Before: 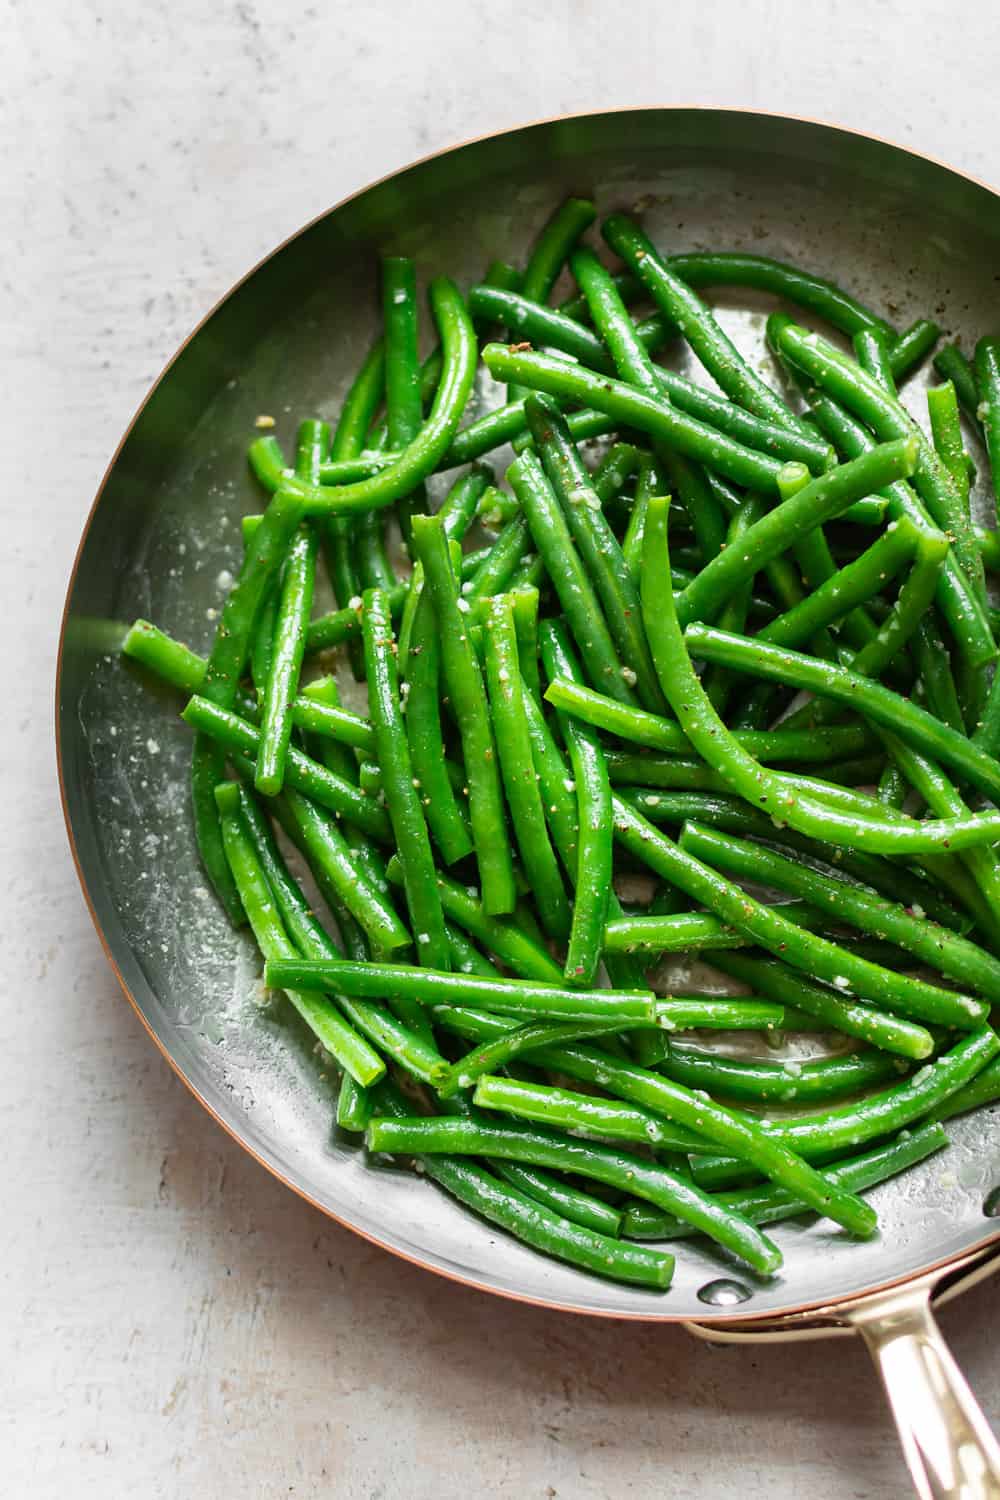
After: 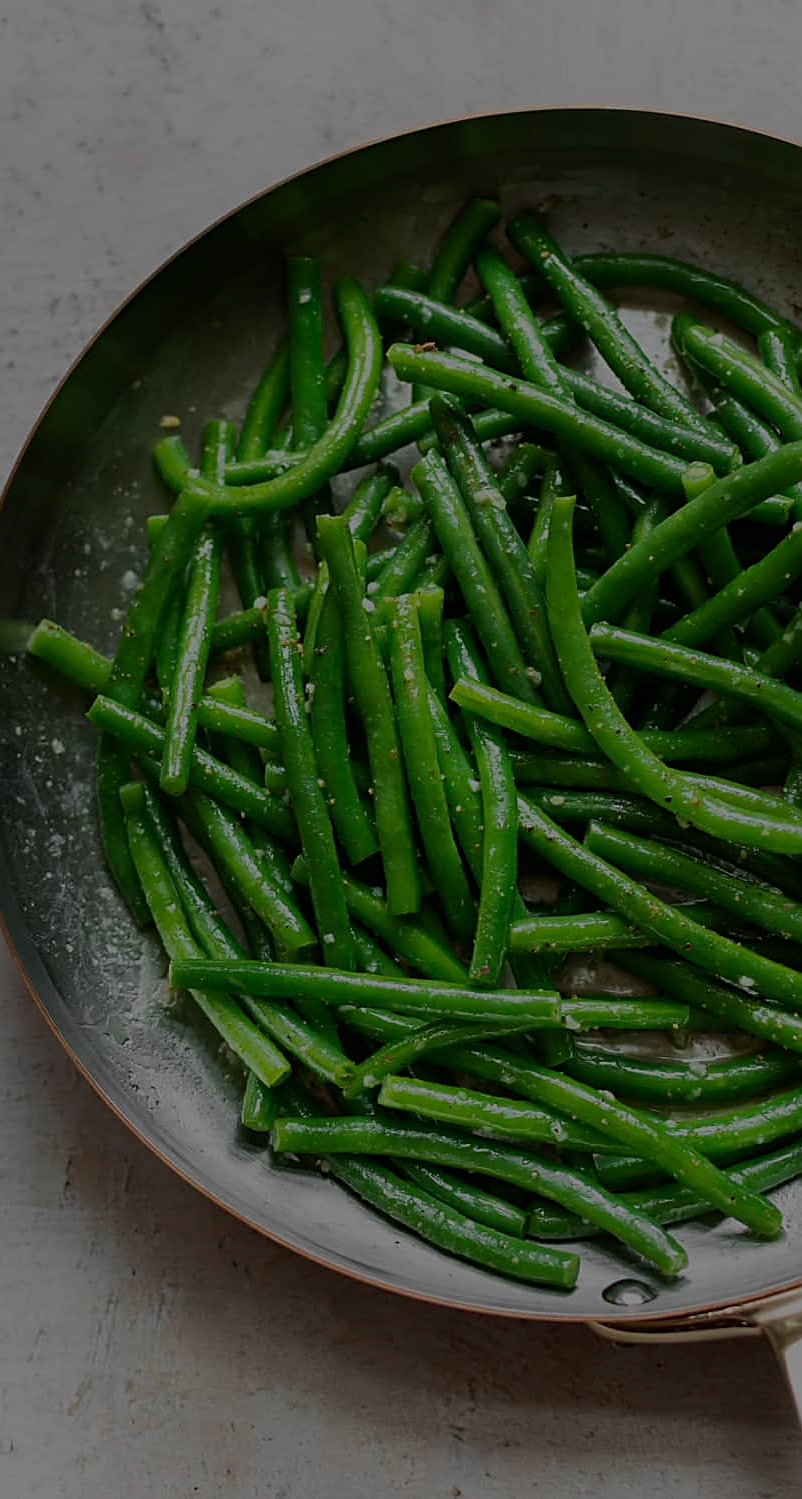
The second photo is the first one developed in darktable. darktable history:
sharpen: on, module defaults
exposure: exposure -2.002 EV, compensate highlight preservation false
crop and rotate: left 9.597%, right 10.195%
